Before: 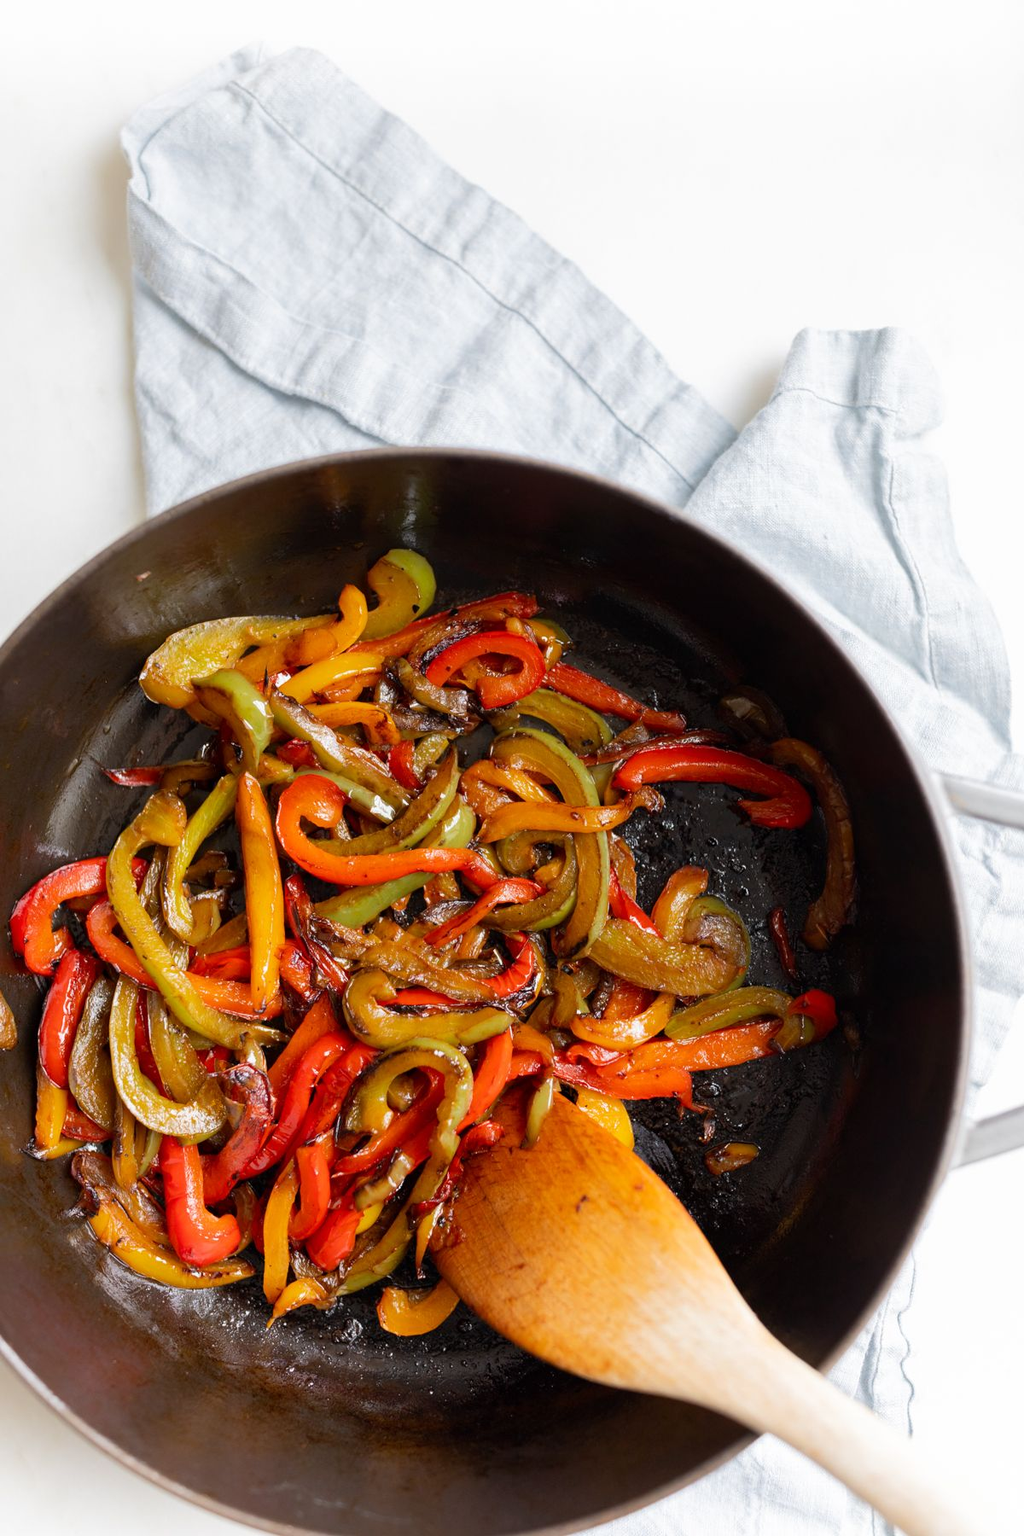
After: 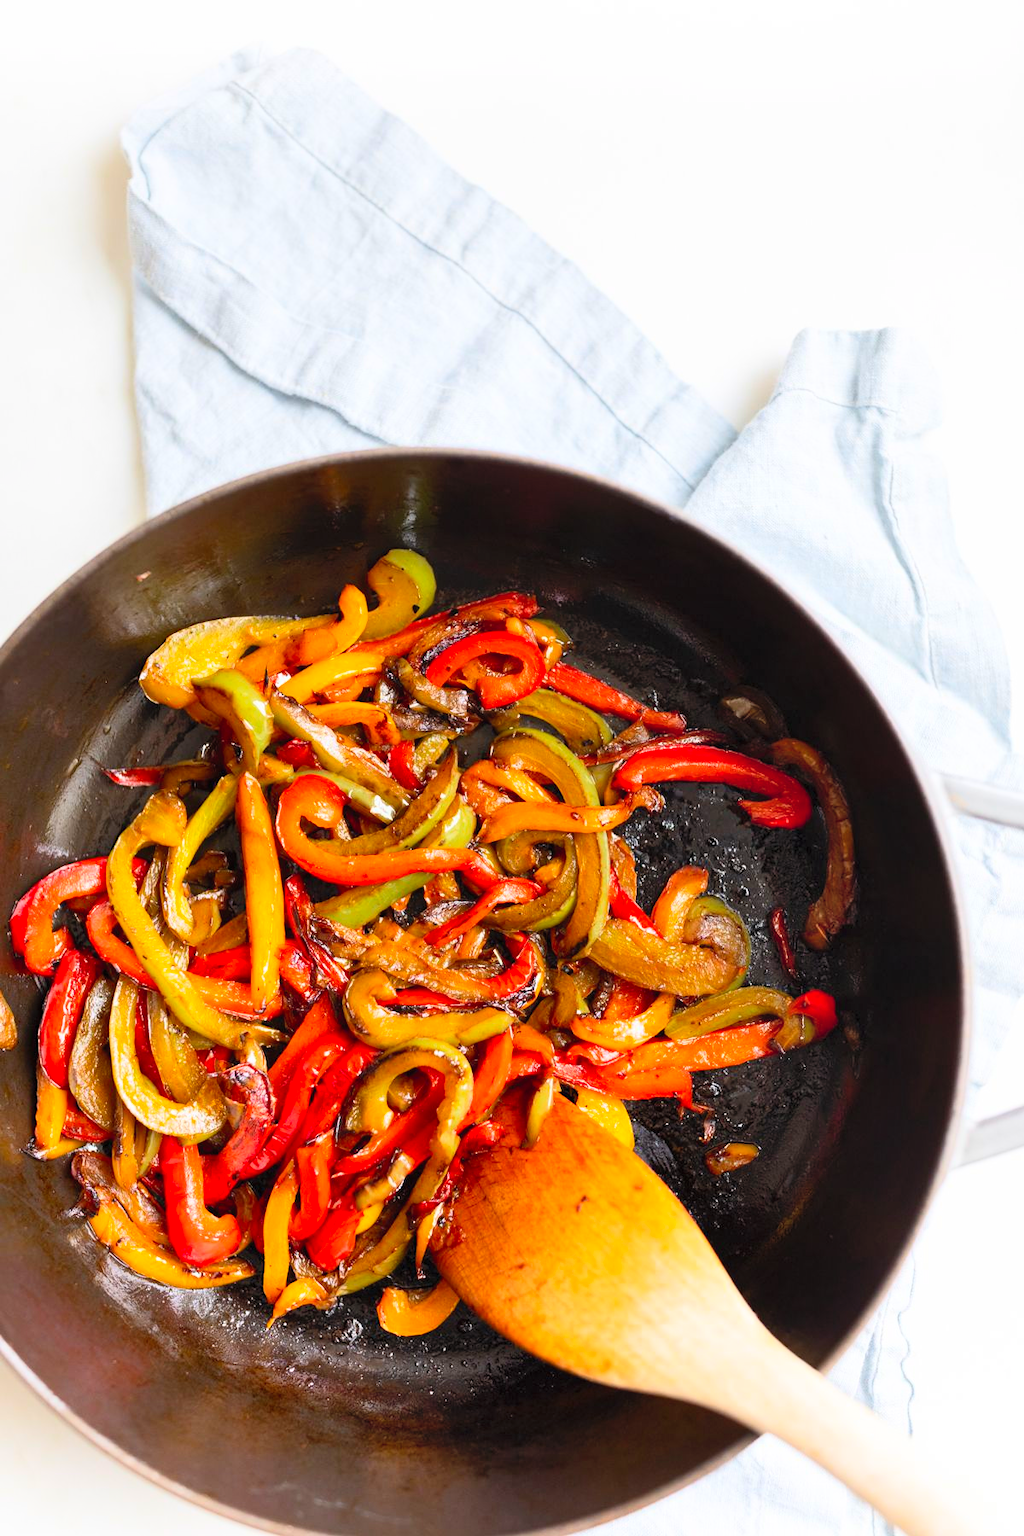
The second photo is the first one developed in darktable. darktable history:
contrast brightness saturation: contrast 0.244, brightness 0.267, saturation 0.379
shadows and highlights: shadows 73.53, highlights -24.55, soften with gaussian
